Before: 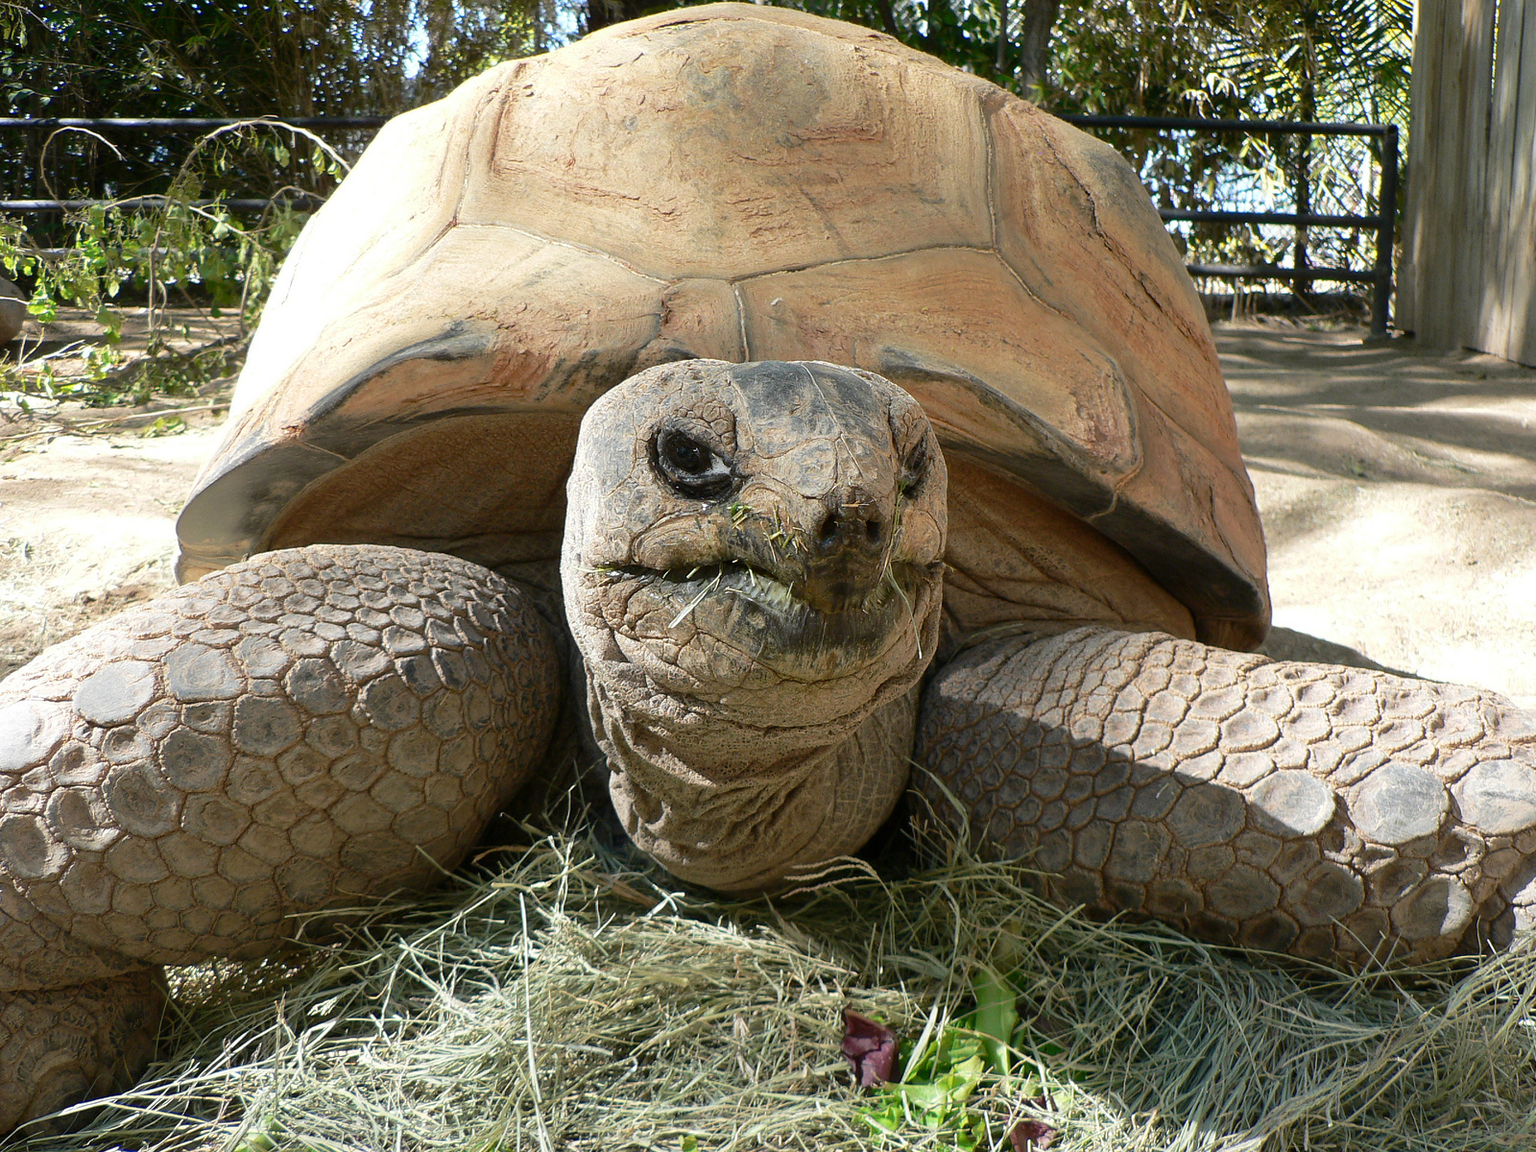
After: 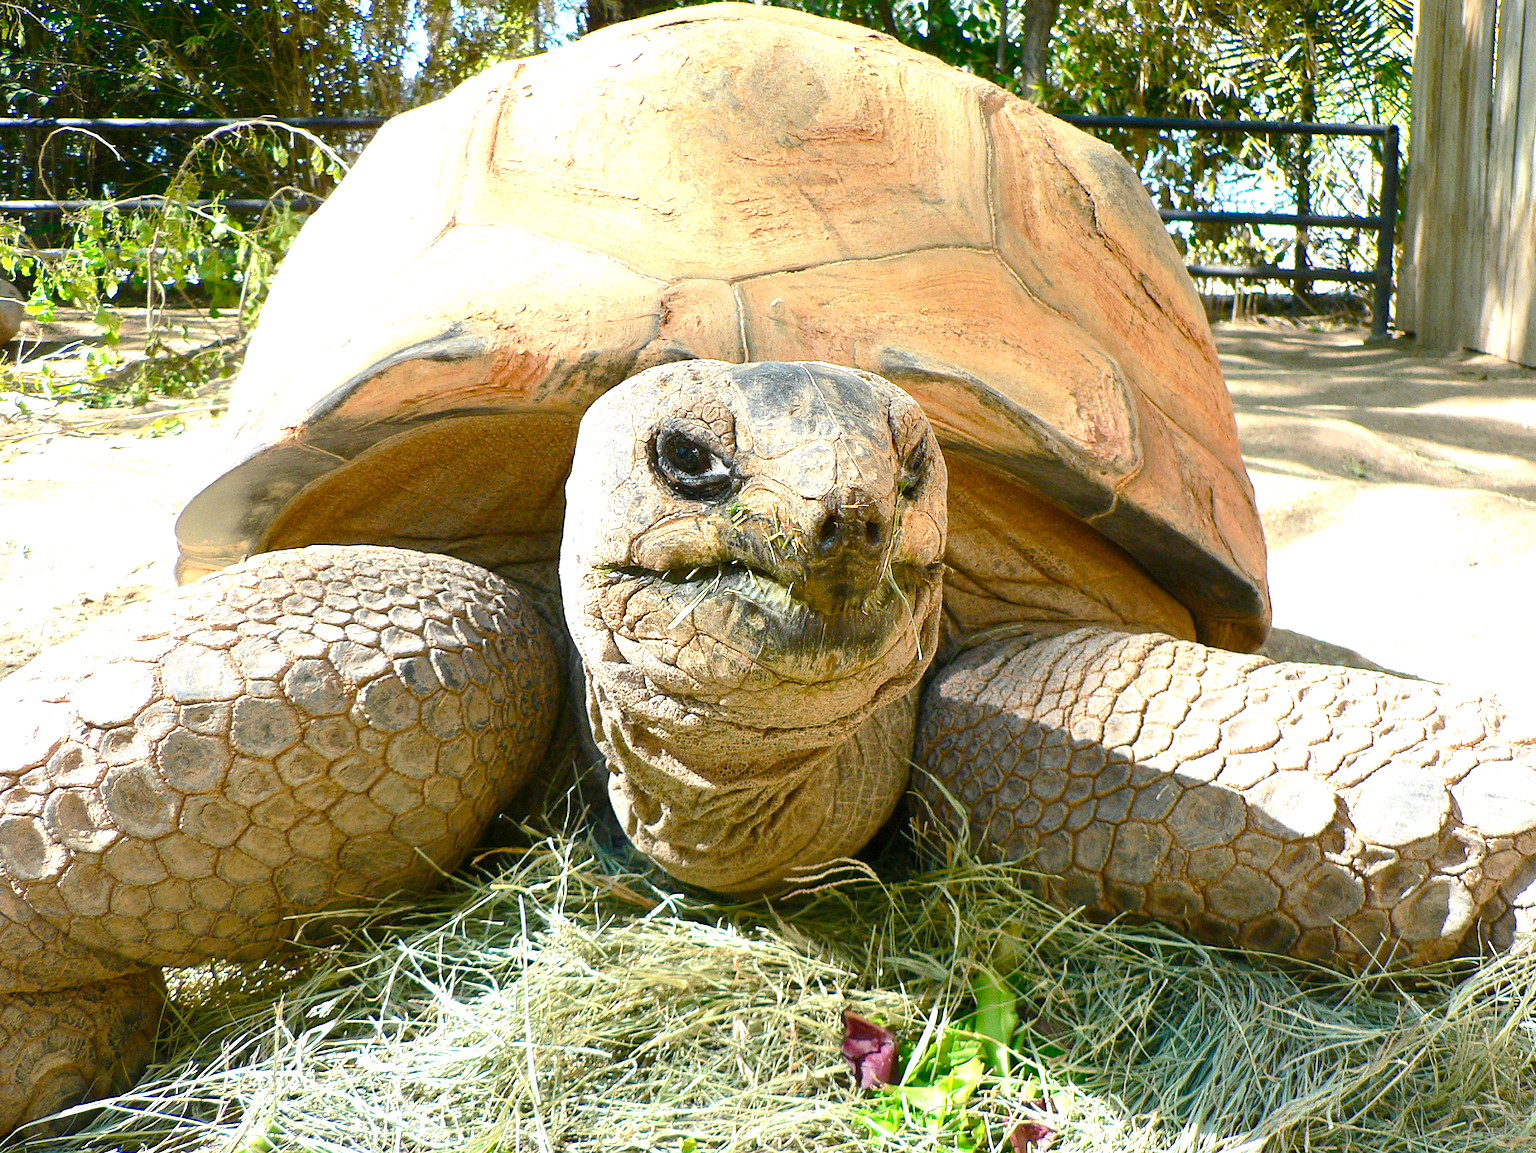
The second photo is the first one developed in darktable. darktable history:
crop and rotate: left 0.163%, bottom 0.005%
contrast brightness saturation: contrast 0.098, brightness 0.035, saturation 0.089
exposure: exposure 1.074 EV, compensate exposure bias true, compensate highlight preservation false
color balance rgb: shadows lift › chroma 2.016%, shadows lift › hue 247.57°, perceptual saturation grading › global saturation 0.263%, perceptual saturation grading › highlights -18.622%, perceptual saturation grading › mid-tones 7.236%, perceptual saturation grading › shadows 27.58%, global vibrance 41.013%
